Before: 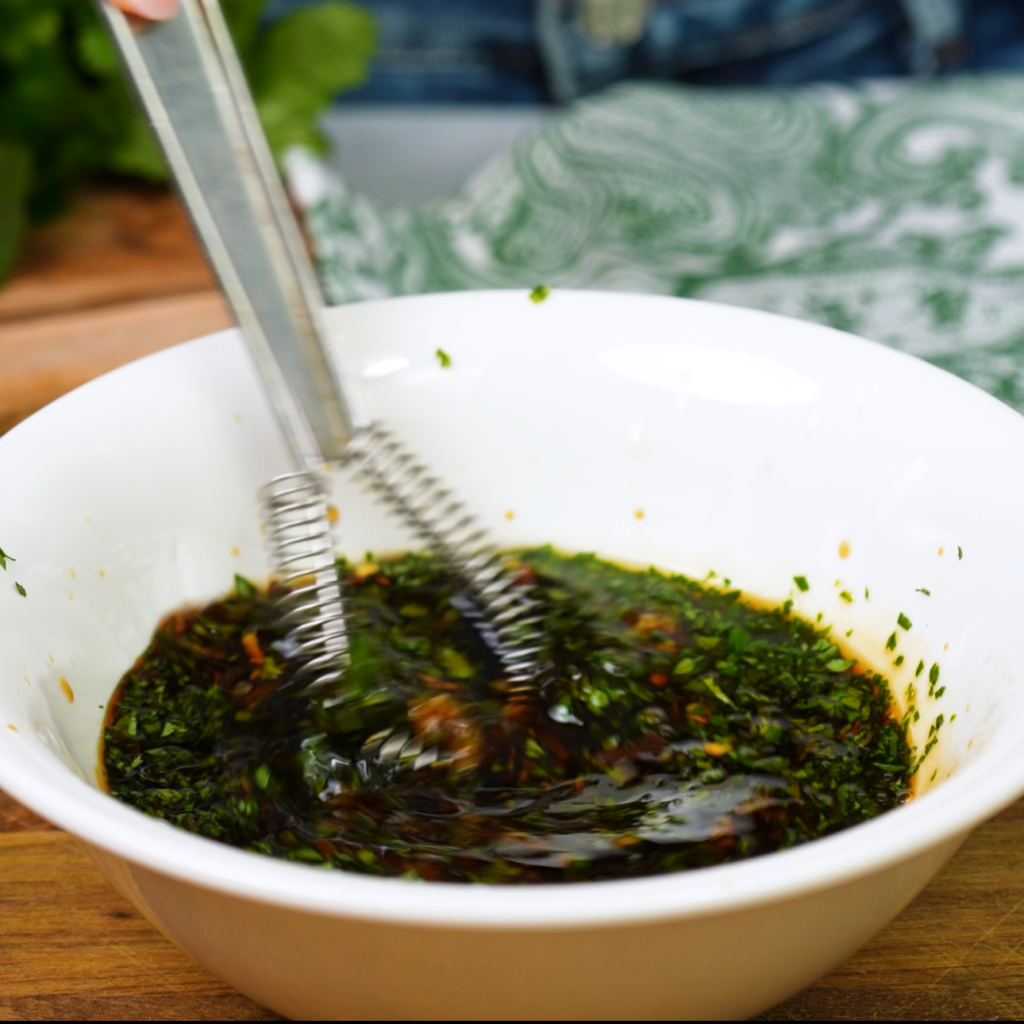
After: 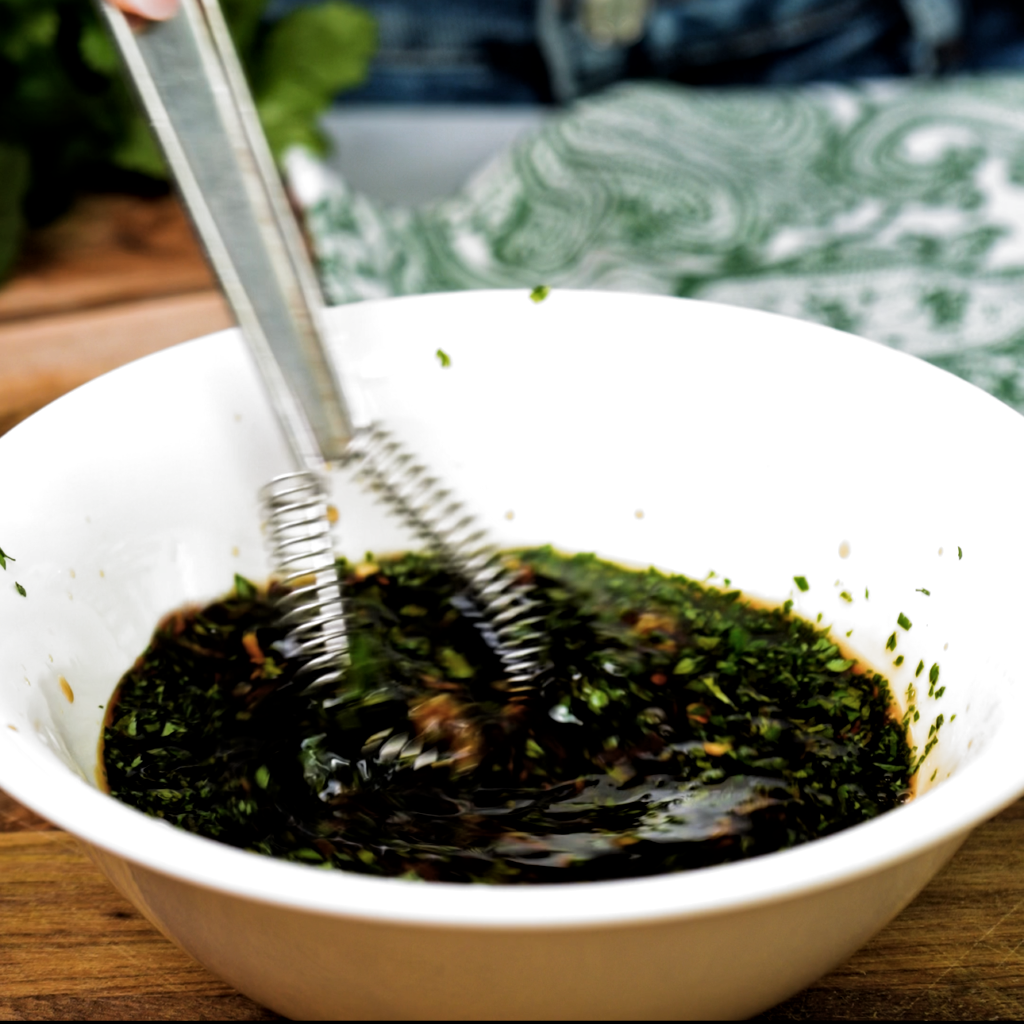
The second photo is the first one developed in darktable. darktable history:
filmic rgb: black relative exposure -8.2 EV, white relative exposure 2.2 EV, threshold 3 EV, hardness 7.11, latitude 75%, contrast 1.325, highlights saturation mix -2%, shadows ↔ highlights balance 30%, preserve chrominance RGB euclidean norm, color science v5 (2021), contrast in shadows safe, contrast in highlights safe, enable highlight reconstruction true
color zones: curves: ch0 [(0.068, 0.464) (0.25, 0.5) (0.48, 0.508) (0.75, 0.536) (0.886, 0.476) (0.967, 0.456)]; ch1 [(0.066, 0.456) (0.25, 0.5) (0.616, 0.508) (0.746, 0.56) (0.934, 0.444)]
local contrast: mode bilateral grid, contrast 28, coarseness 16, detail 115%, midtone range 0.2
